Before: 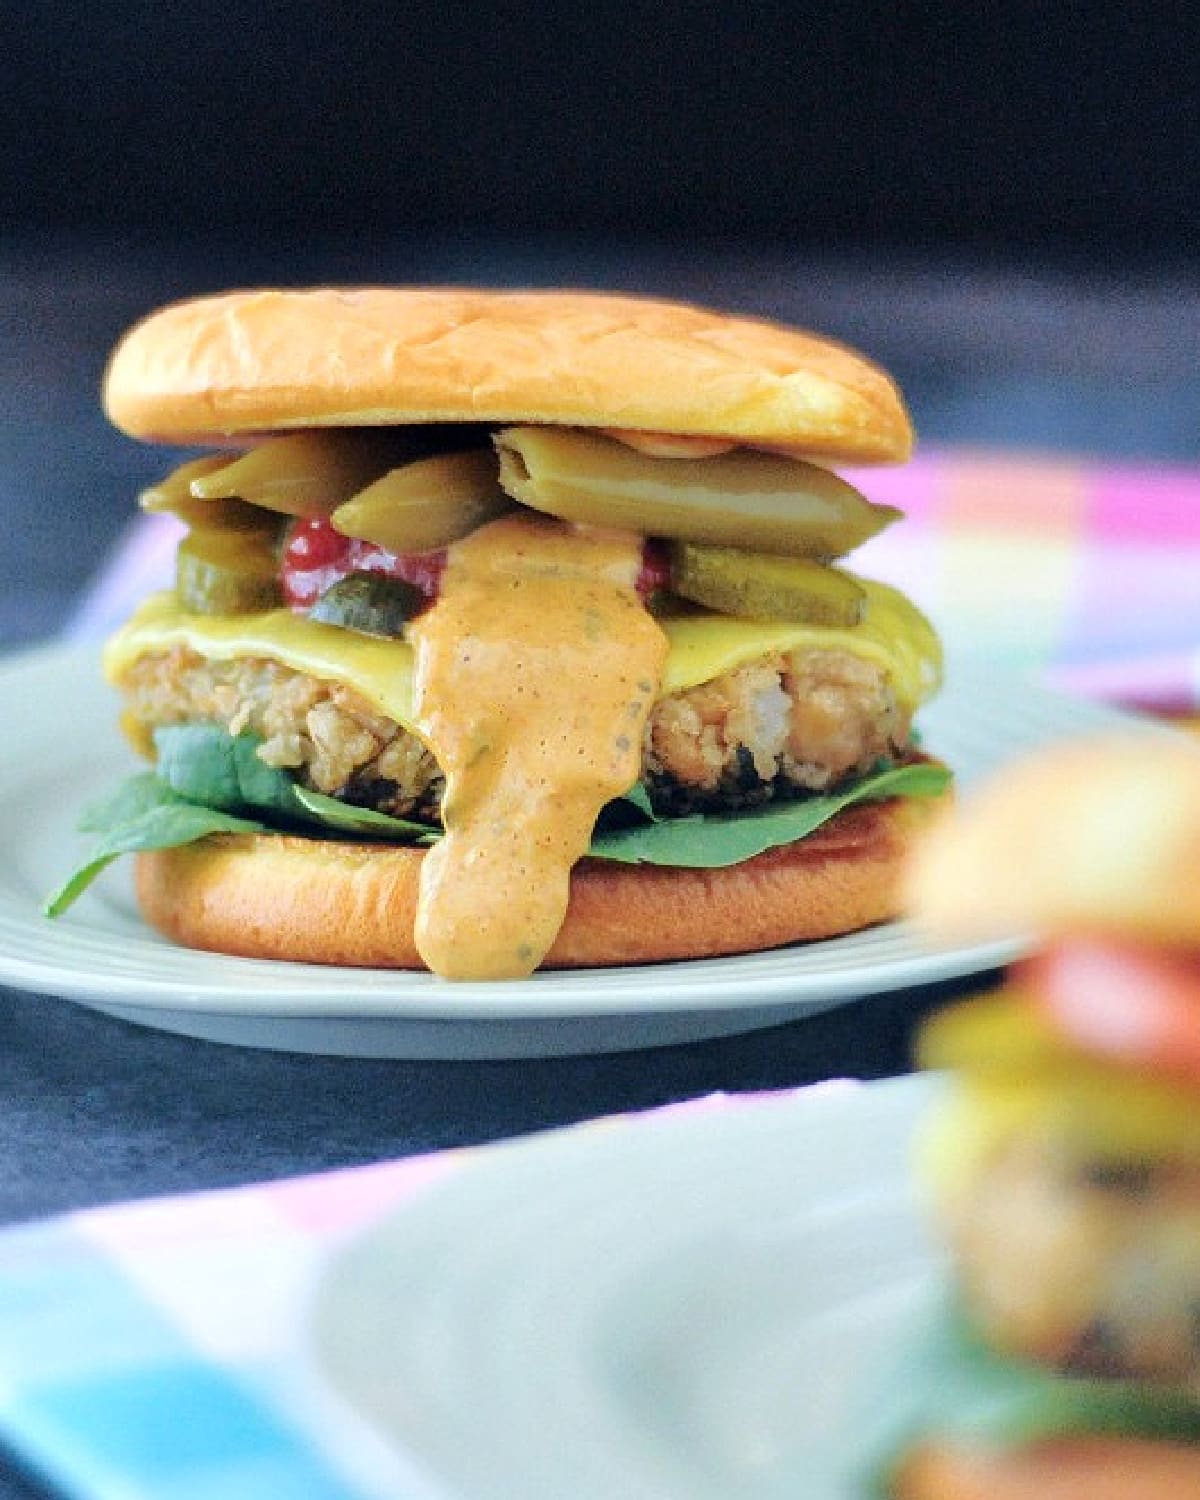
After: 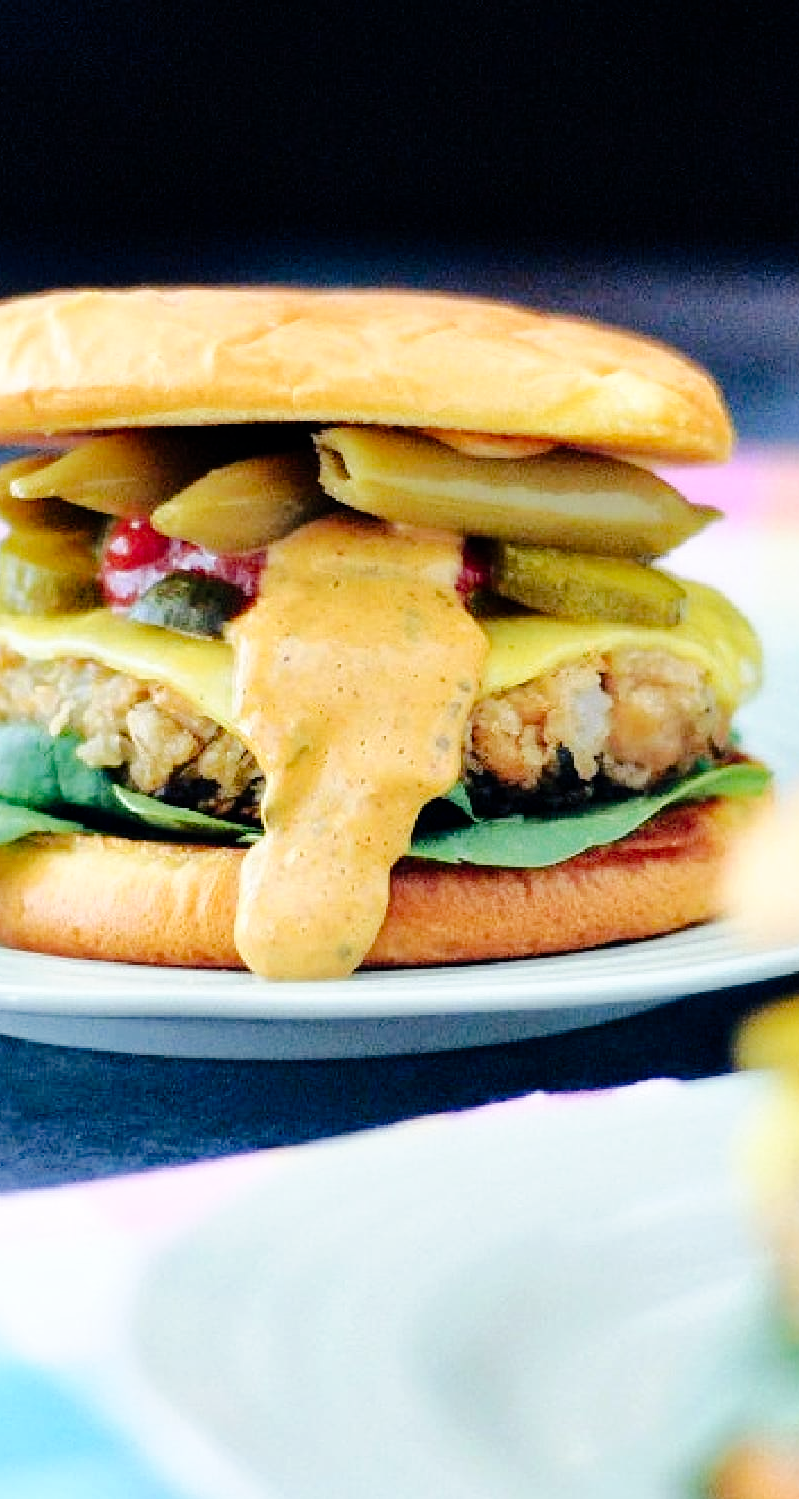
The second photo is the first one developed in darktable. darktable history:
crop and rotate: left 15.055%, right 18.278%
tone curve: curves: ch0 [(0, 0) (0.003, 0) (0.011, 0.001) (0.025, 0.003) (0.044, 0.005) (0.069, 0.012) (0.1, 0.023) (0.136, 0.039) (0.177, 0.088) (0.224, 0.15) (0.277, 0.239) (0.335, 0.334) (0.399, 0.43) (0.468, 0.526) (0.543, 0.621) (0.623, 0.711) (0.709, 0.791) (0.801, 0.87) (0.898, 0.949) (1, 1)], preserve colors none
